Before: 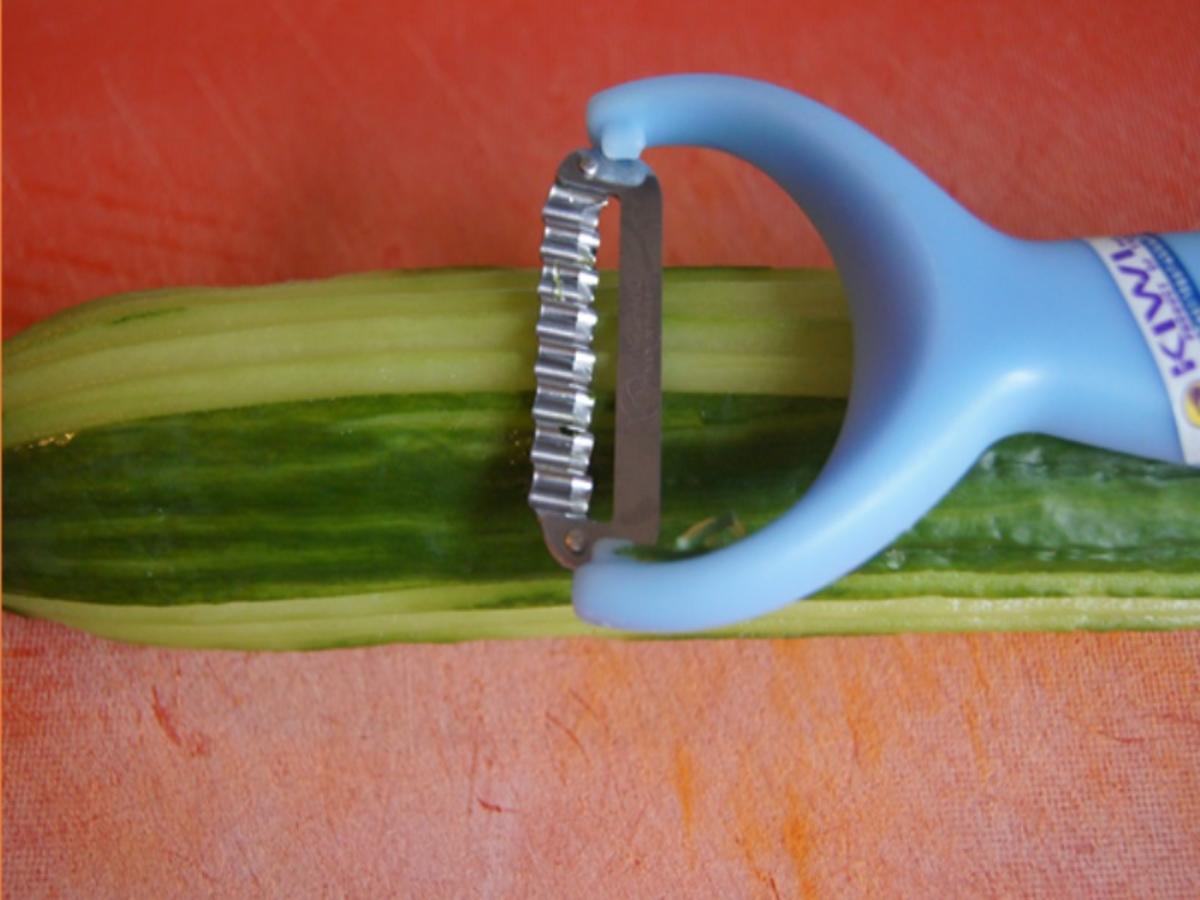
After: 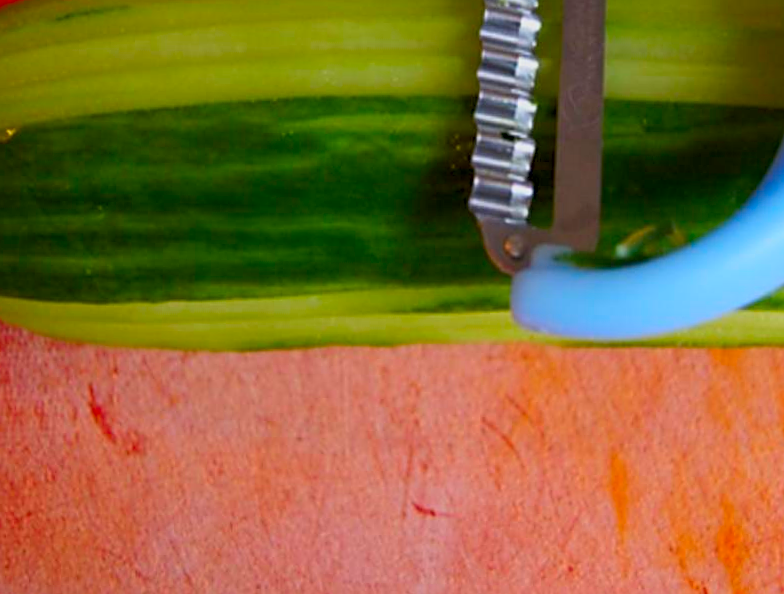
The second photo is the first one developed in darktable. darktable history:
exposure: black level correction 0.009, exposure -0.671 EV, compensate exposure bias true, compensate highlight preservation false
sharpen: on, module defaults
crop and rotate: angle -1.08°, left 3.802%, top 32.325%, right 29.217%
contrast brightness saturation: contrast 0.204, brightness 0.192, saturation 0.799
